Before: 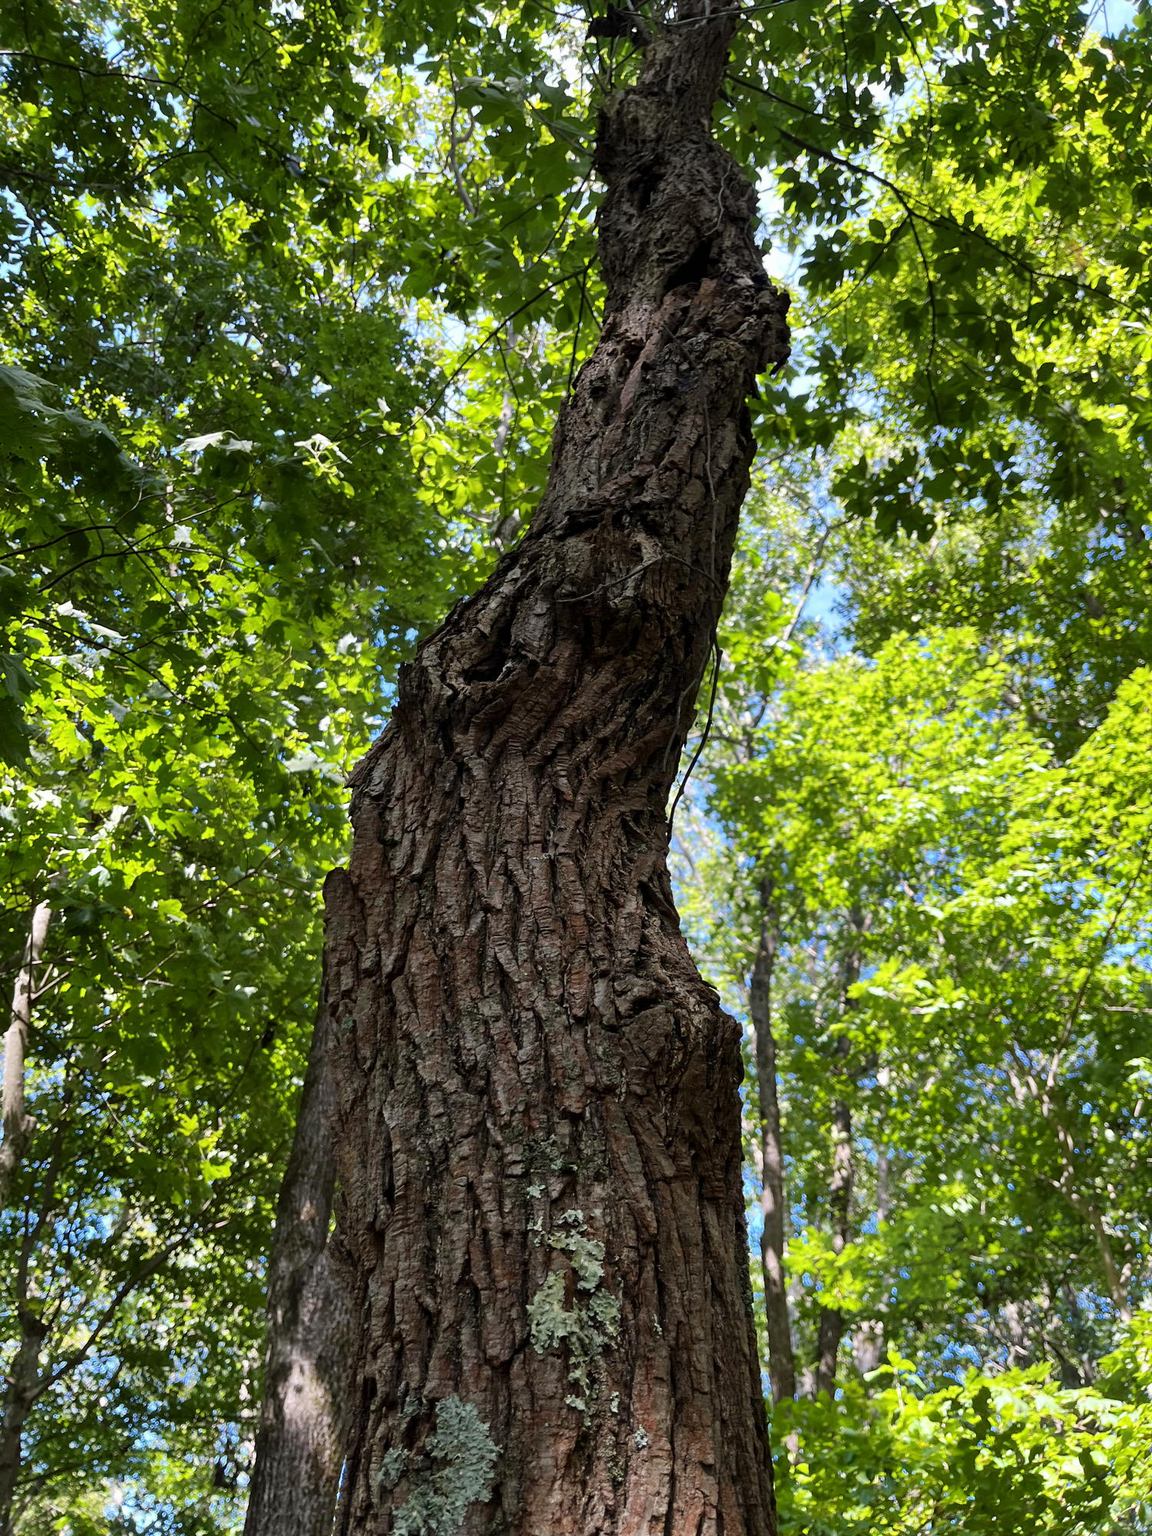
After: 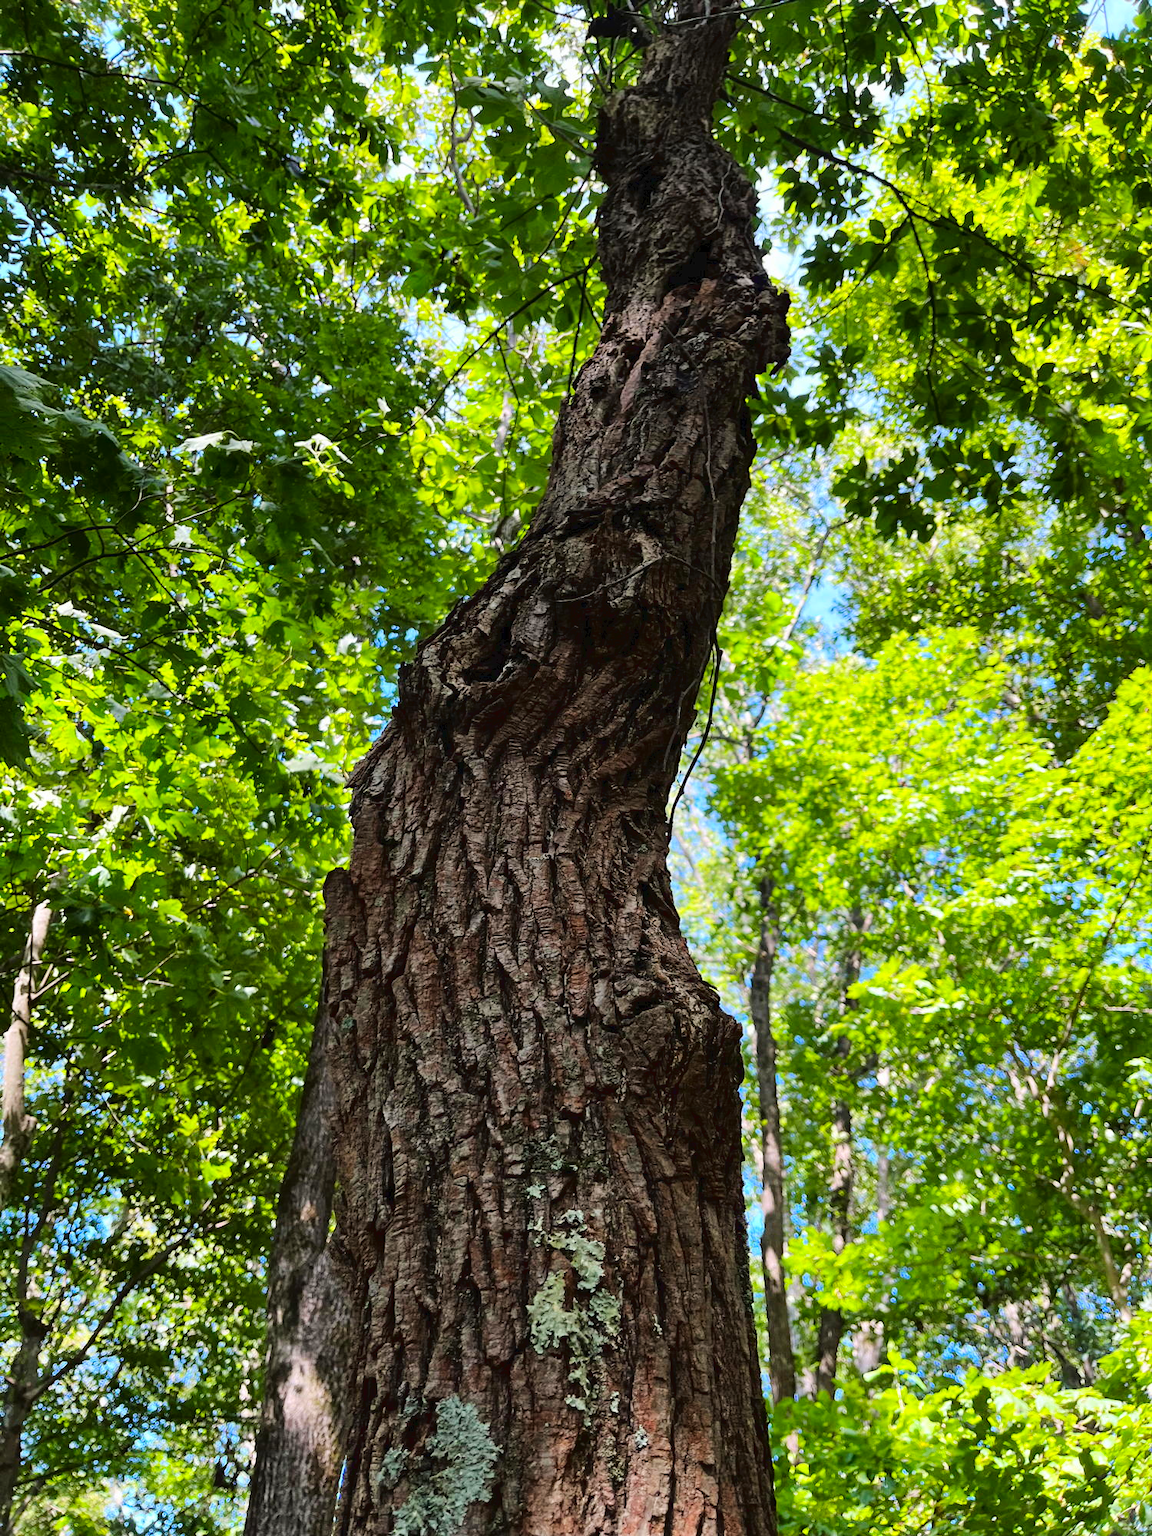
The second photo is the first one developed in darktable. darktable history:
tone curve: curves: ch0 [(0, 0) (0.003, 0.035) (0.011, 0.035) (0.025, 0.035) (0.044, 0.046) (0.069, 0.063) (0.1, 0.084) (0.136, 0.123) (0.177, 0.174) (0.224, 0.232) (0.277, 0.304) (0.335, 0.387) (0.399, 0.476) (0.468, 0.566) (0.543, 0.639) (0.623, 0.714) (0.709, 0.776) (0.801, 0.851) (0.898, 0.921) (1, 1)], color space Lab, linked channels, preserve colors none
